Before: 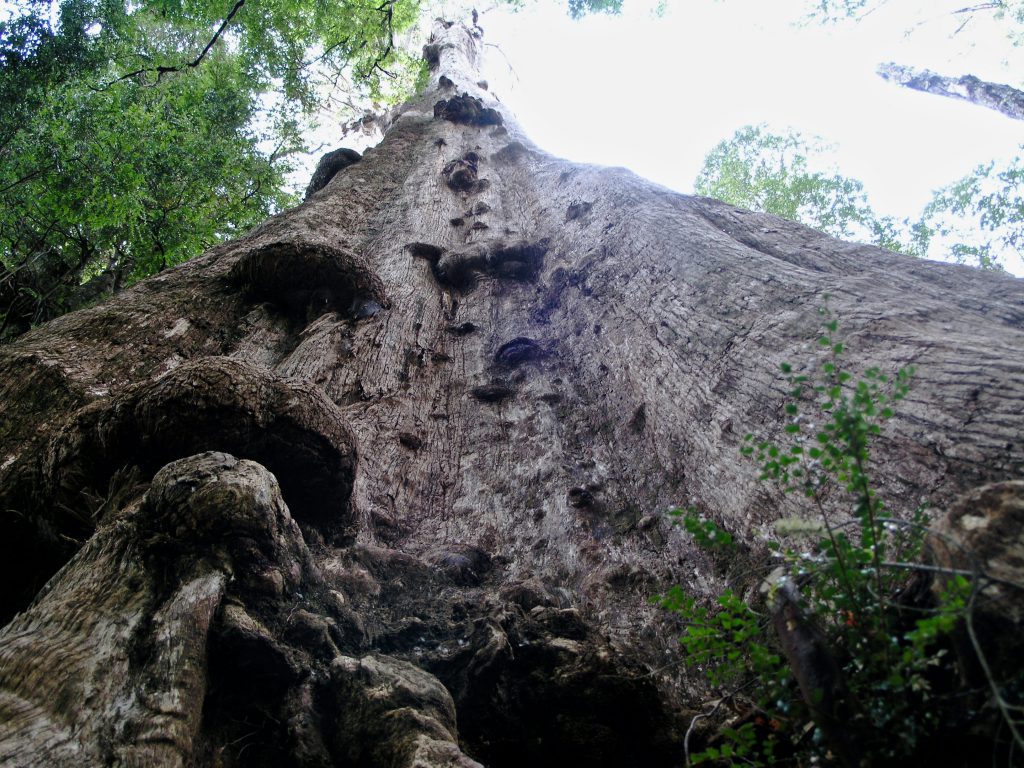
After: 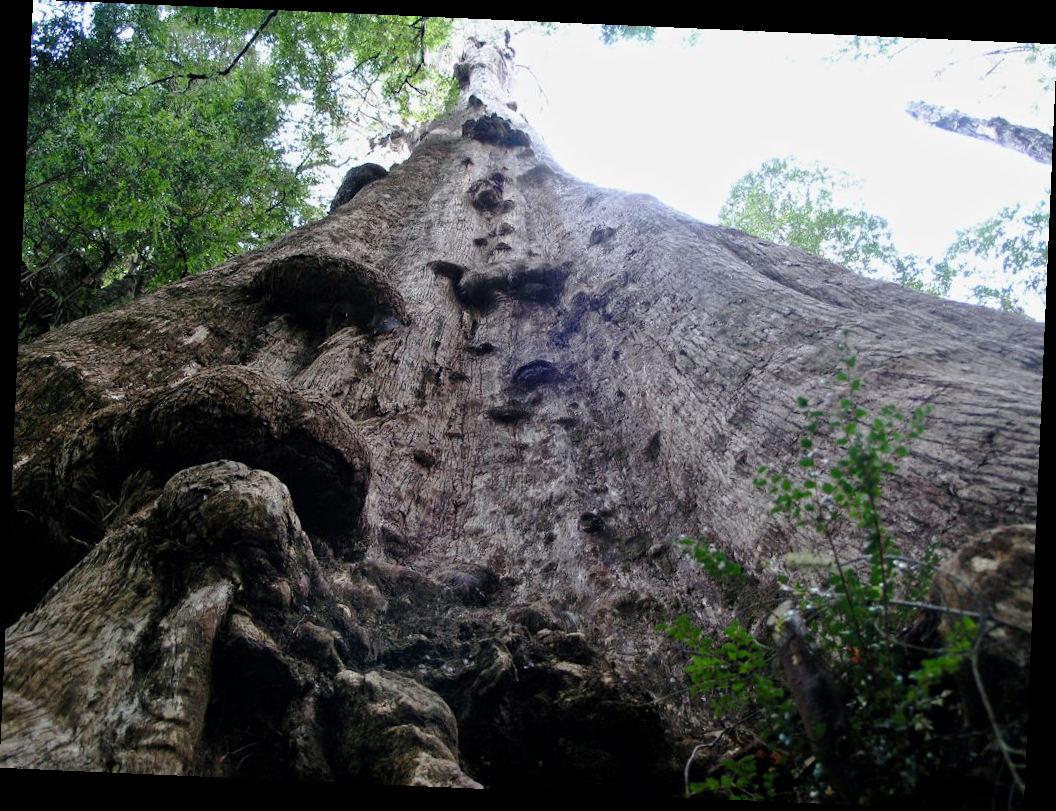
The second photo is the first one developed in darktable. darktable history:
crop and rotate: angle -2.5°
